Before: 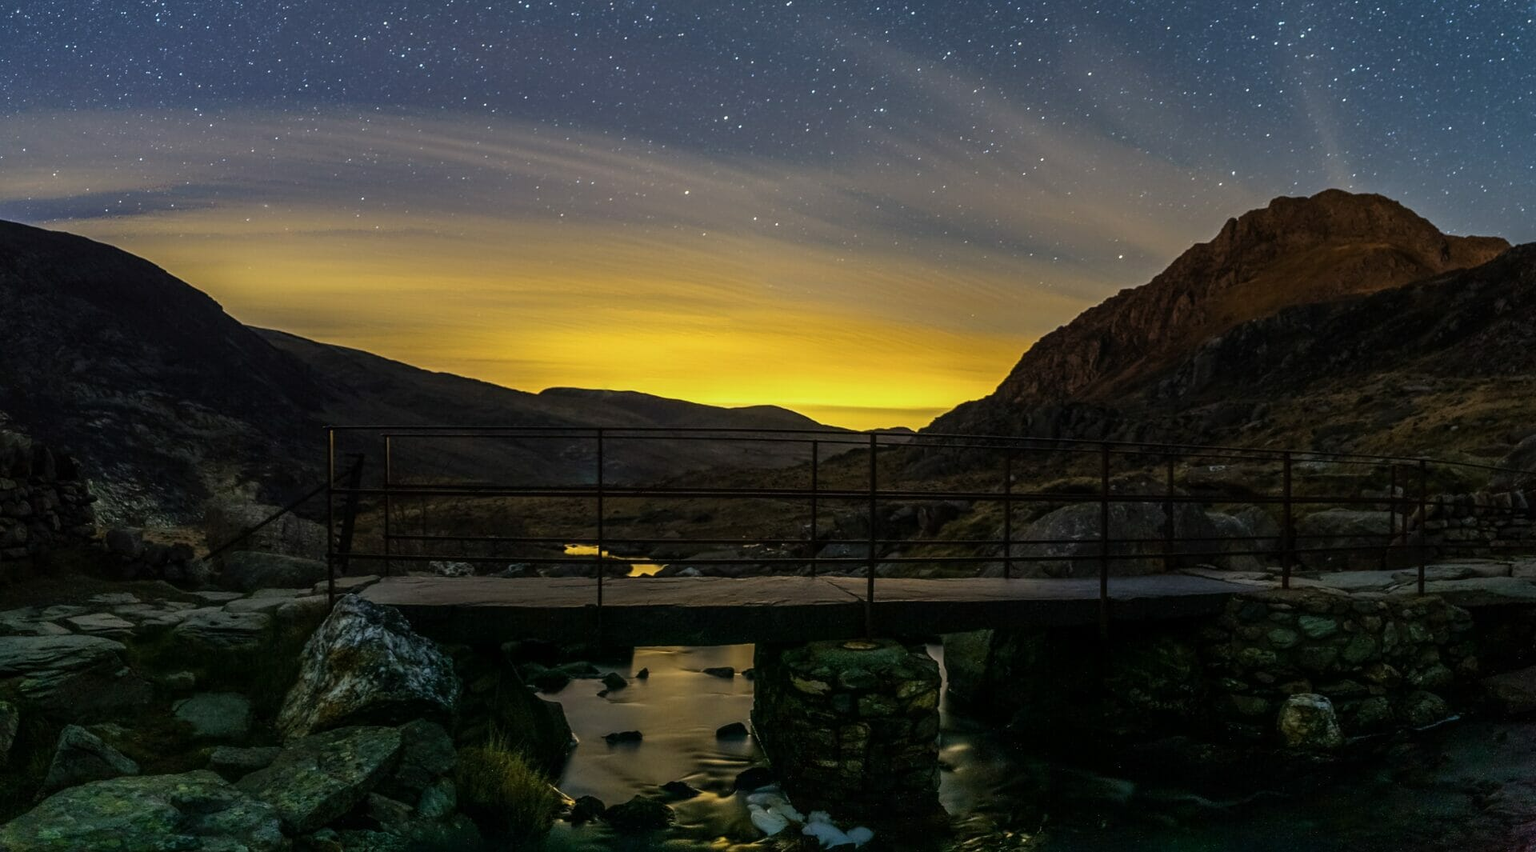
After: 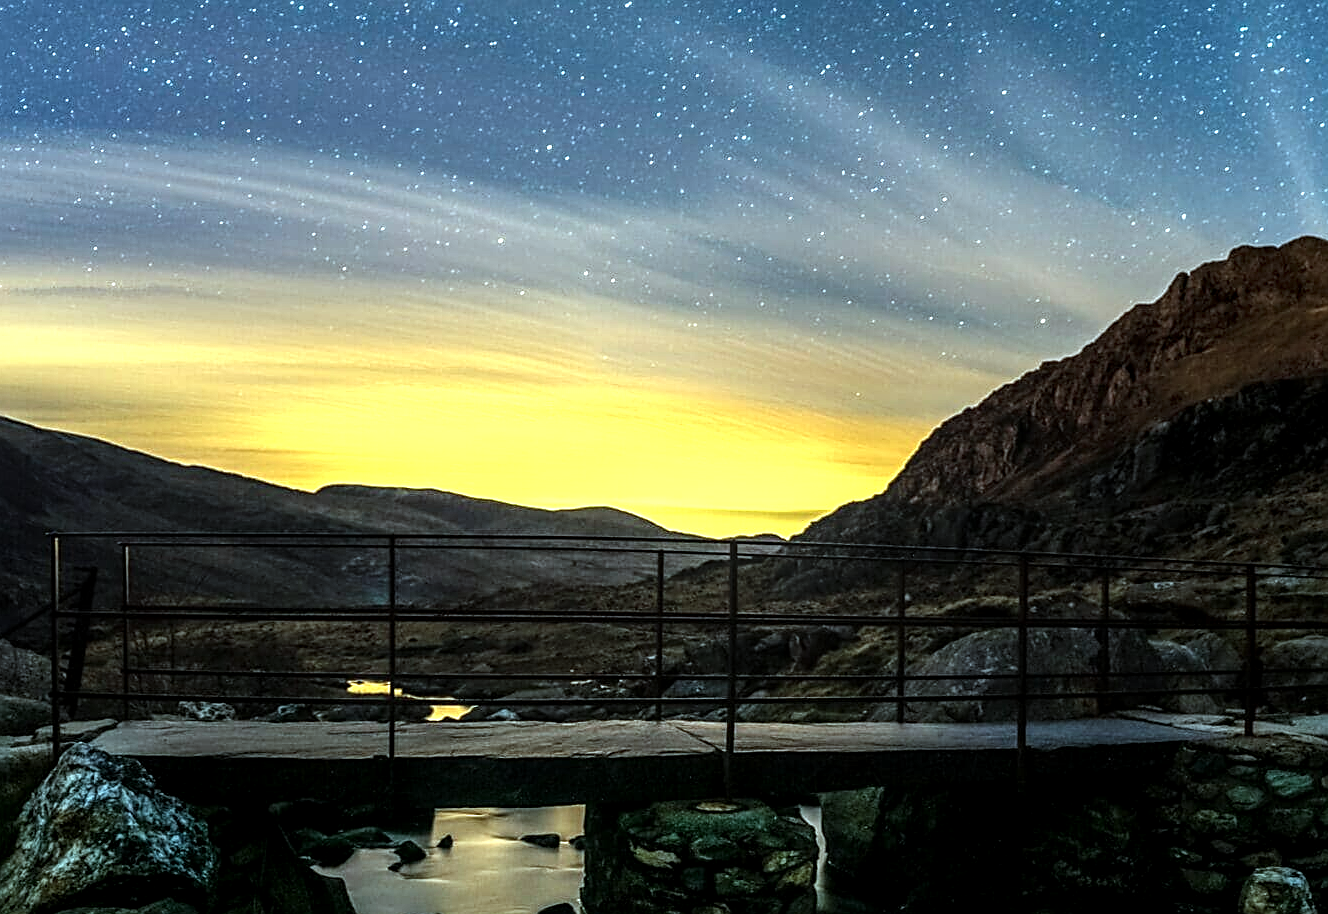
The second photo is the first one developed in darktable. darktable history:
sharpen: on, module defaults
exposure: black level correction 0, exposure 0.704 EV, compensate highlight preservation false
color correction: highlights a* -11.51, highlights b* -15.48
crop: left 18.685%, right 12.132%, bottom 14.159%
local contrast: detail 150%
tone equalizer: -8 EV -0.764 EV, -7 EV -0.684 EV, -6 EV -0.606 EV, -5 EV -0.375 EV, -3 EV 0.375 EV, -2 EV 0.6 EV, -1 EV 0.693 EV, +0 EV 0.744 EV, mask exposure compensation -0.496 EV
